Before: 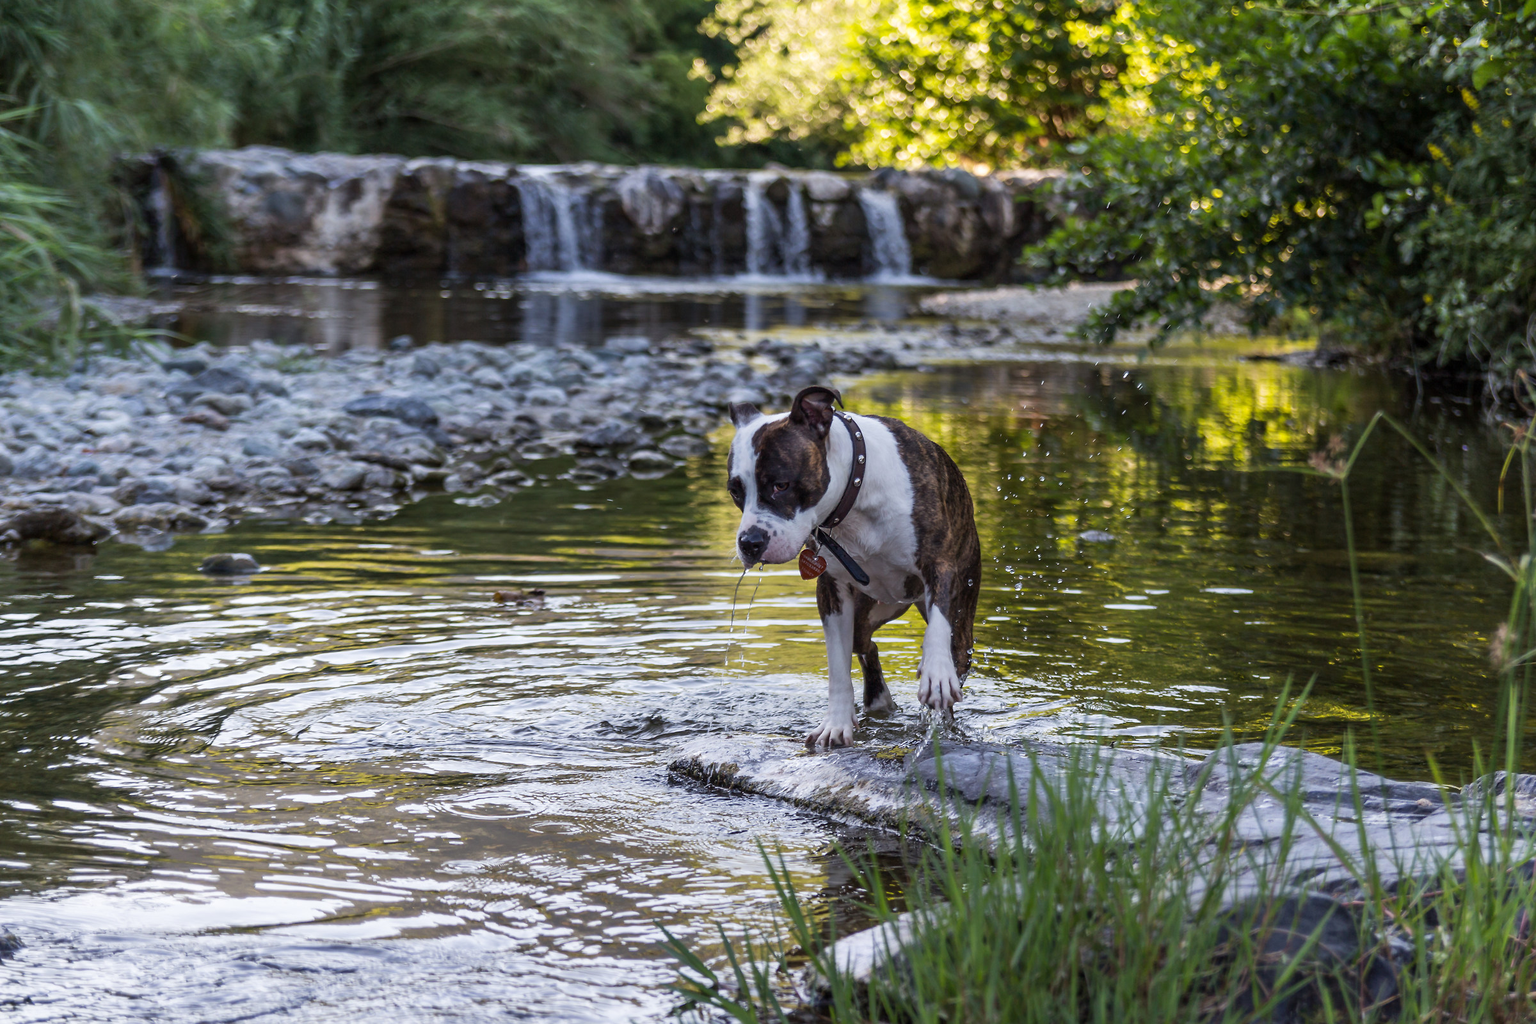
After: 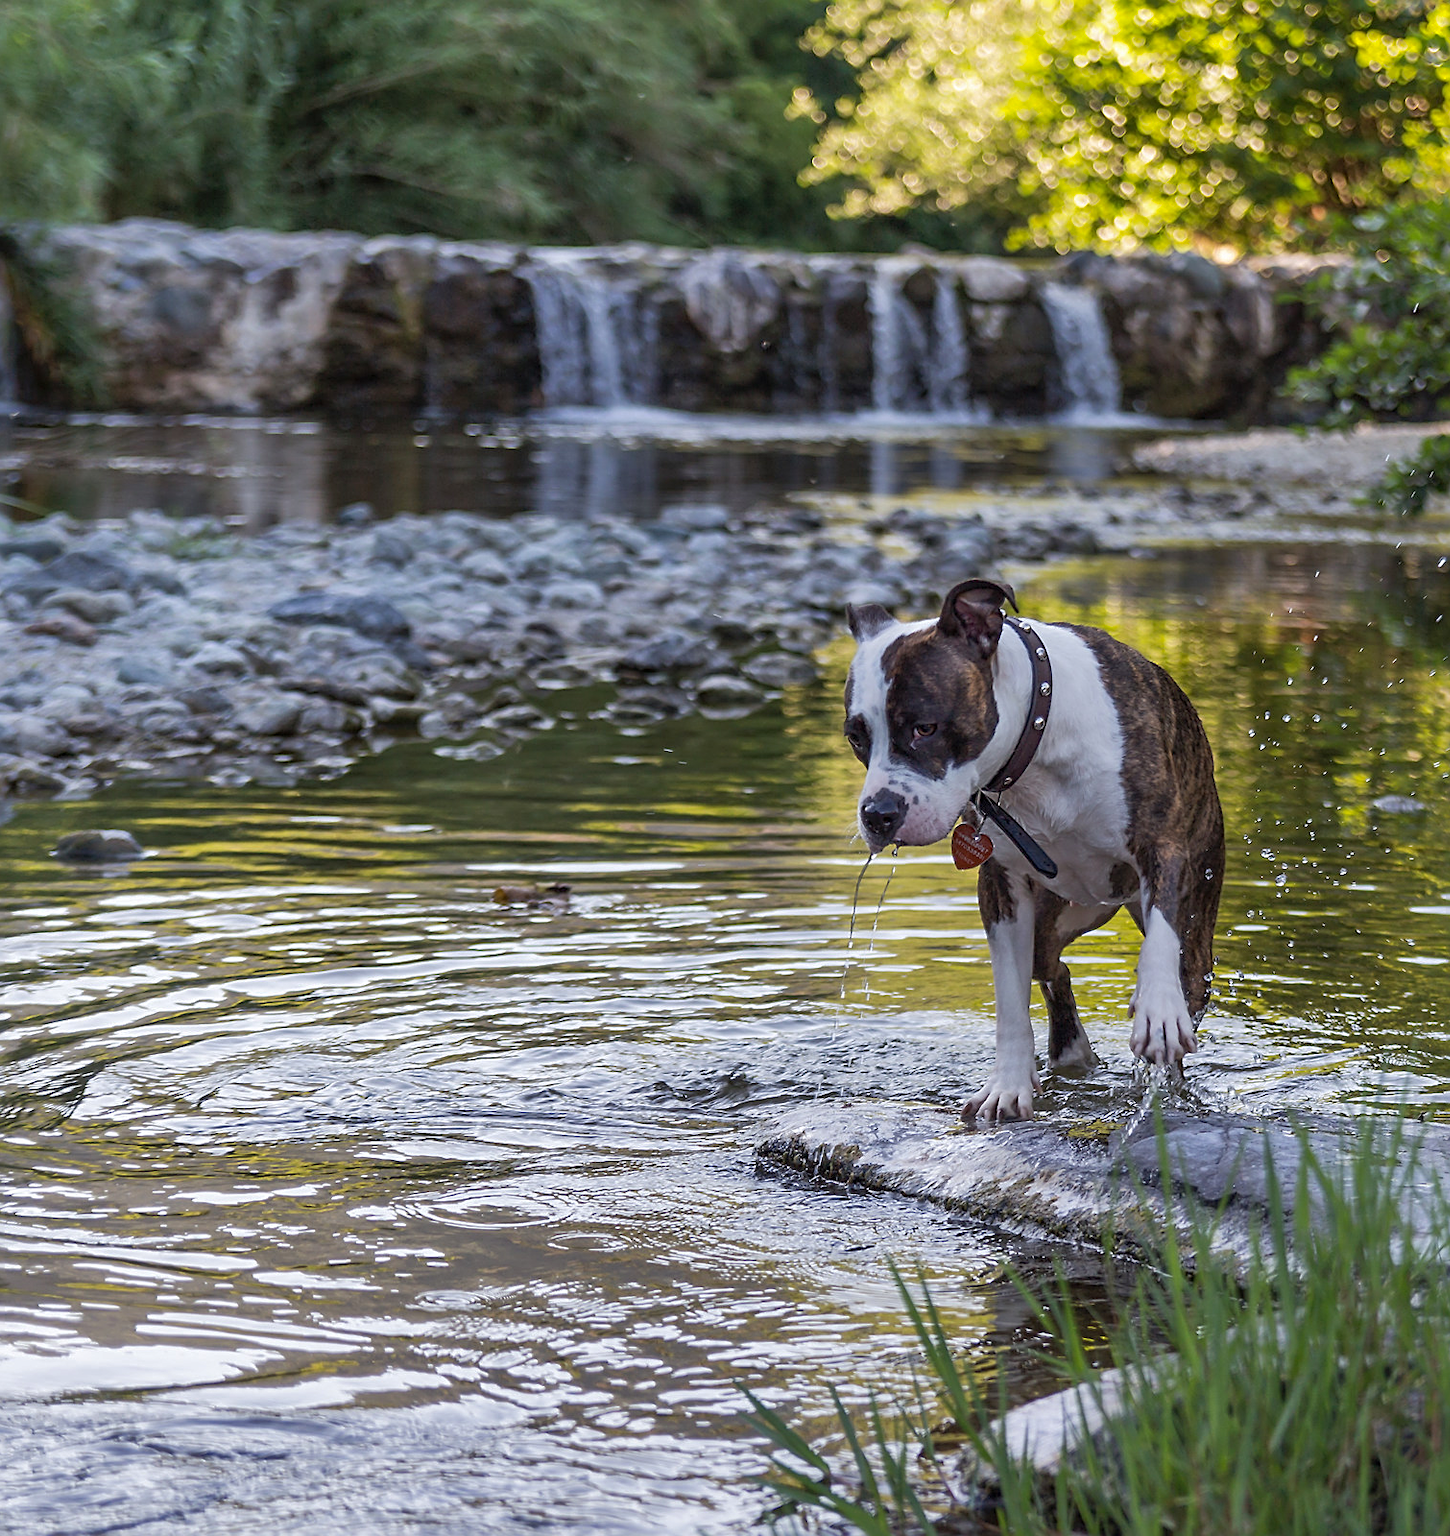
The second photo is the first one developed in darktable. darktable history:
shadows and highlights: on, module defaults
crop: left 10.71%, right 26.324%
sharpen: on, module defaults
